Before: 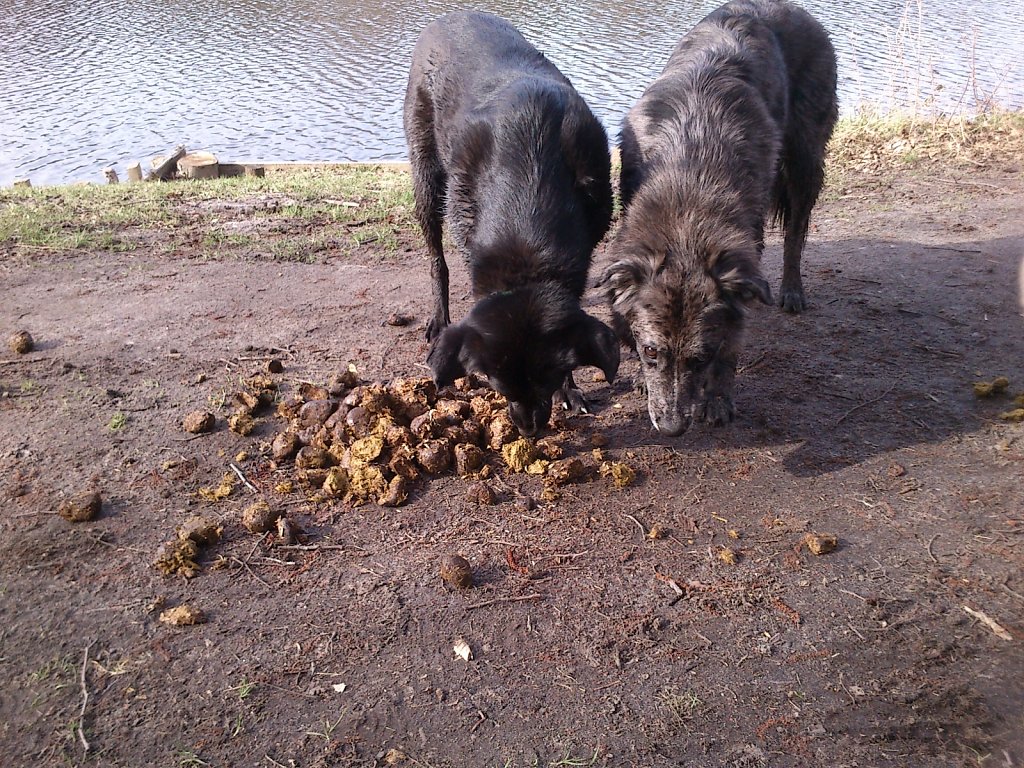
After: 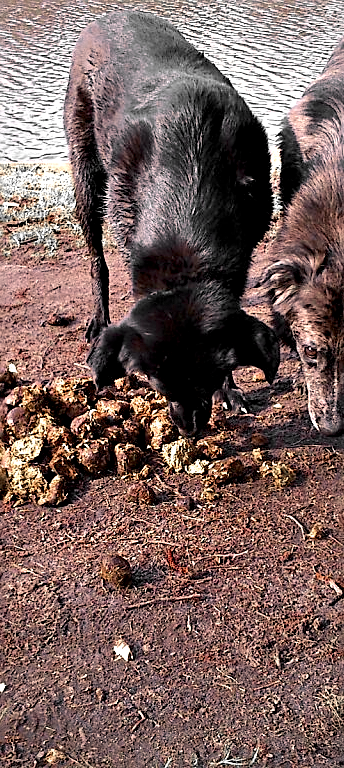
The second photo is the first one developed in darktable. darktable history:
crop: left 33.215%, right 33.148%
color zones: curves: ch0 [(0, 0.497) (0.096, 0.361) (0.221, 0.538) (0.429, 0.5) (0.571, 0.5) (0.714, 0.5) (0.857, 0.5) (1, 0.497)]; ch1 [(0, 0.5) (0.143, 0.5) (0.257, -0.002) (0.429, 0.04) (0.571, -0.001) (0.714, -0.015) (0.857, 0.024) (1, 0.5)]
color balance rgb: shadows lift › chroma 1.037%, shadows lift › hue 214.21°, highlights gain › chroma 3.039%, highlights gain › hue 60.22°, perceptual saturation grading › global saturation 16.283%, global vibrance 20%
tone equalizer: mask exposure compensation -0.508 EV
contrast equalizer: octaves 7, y [[0.6 ×6], [0.55 ×6], [0 ×6], [0 ×6], [0 ×6]]
sharpen: amount 0.494
